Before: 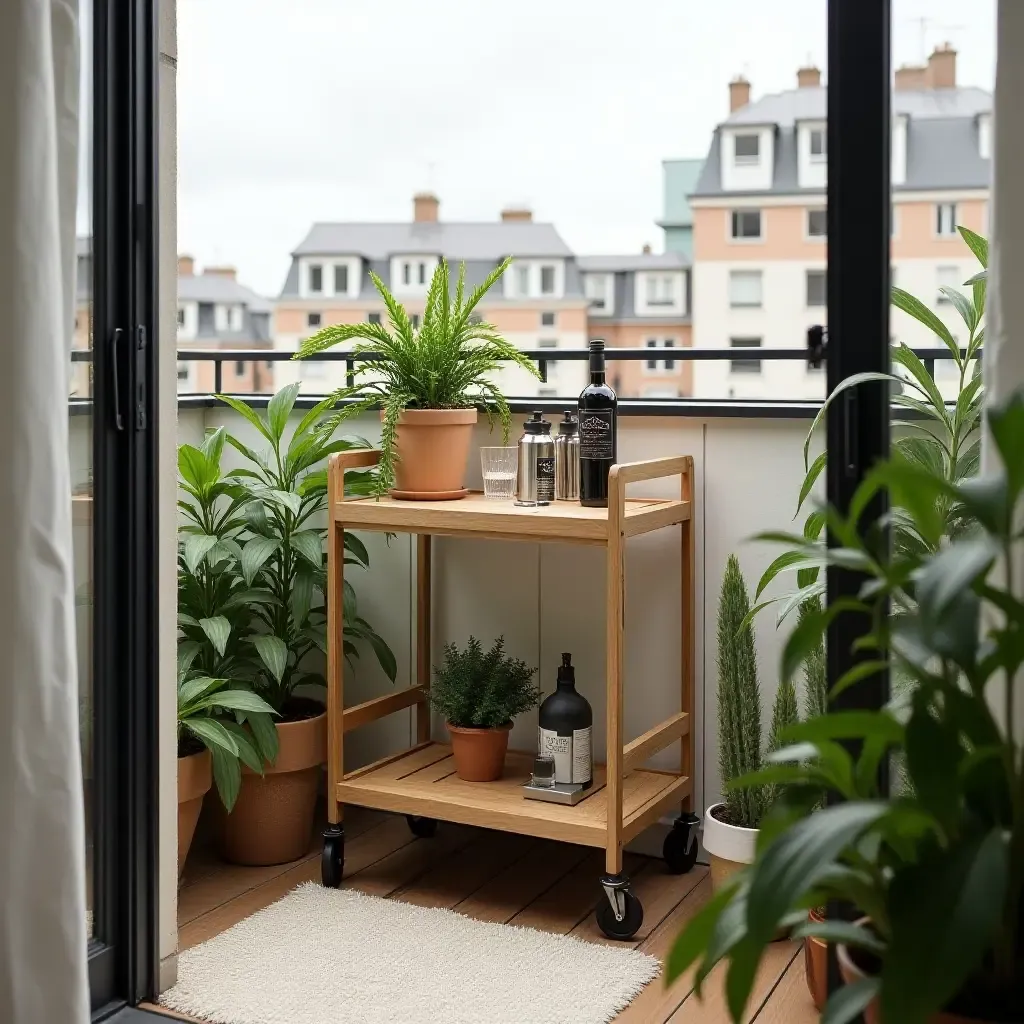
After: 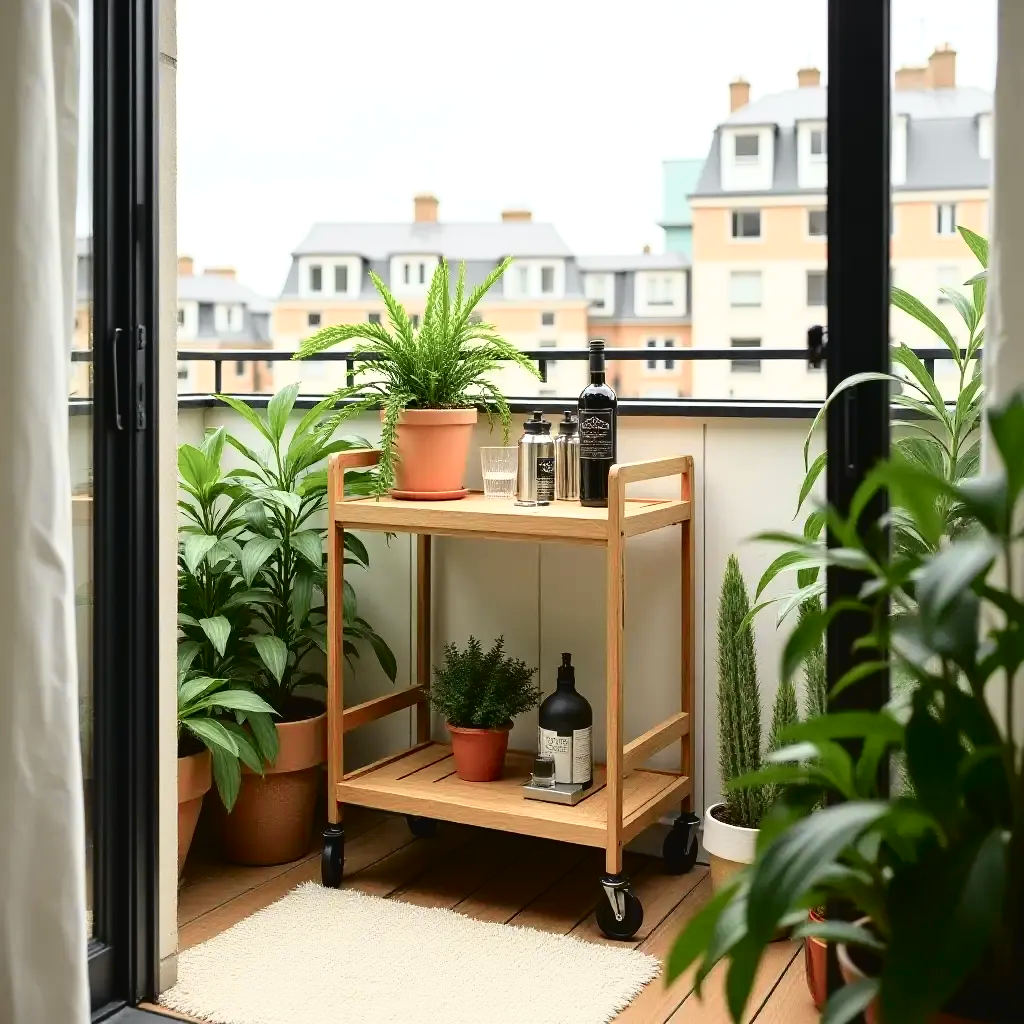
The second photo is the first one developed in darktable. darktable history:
tone curve: curves: ch0 [(0.003, 0.029) (0.037, 0.036) (0.149, 0.117) (0.297, 0.318) (0.422, 0.474) (0.531, 0.6) (0.743, 0.809) (0.889, 0.941) (1, 0.98)]; ch1 [(0, 0) (0.305, 0.325) (0.453, 0.437) (0.482, 0.479) (0.501, 0.5) (0.506, 0.503) (0.564, 0.578) (0.587, 0.625) (0.666, 0.727) (1, 1)]; ch2 [(0, 0) (0.323, 0.277) (0.408, 0.399) (0.45, 0.48) (0.499, 0.502) (0.512, 0.523) (0.57, 0.595) (0.653, 0.671) (0.768, 0.744) (1, 1)], color space Lab, independent channels, preserve colors none
exposure: exposure 0.3 EV, compensate highlight preservation false
